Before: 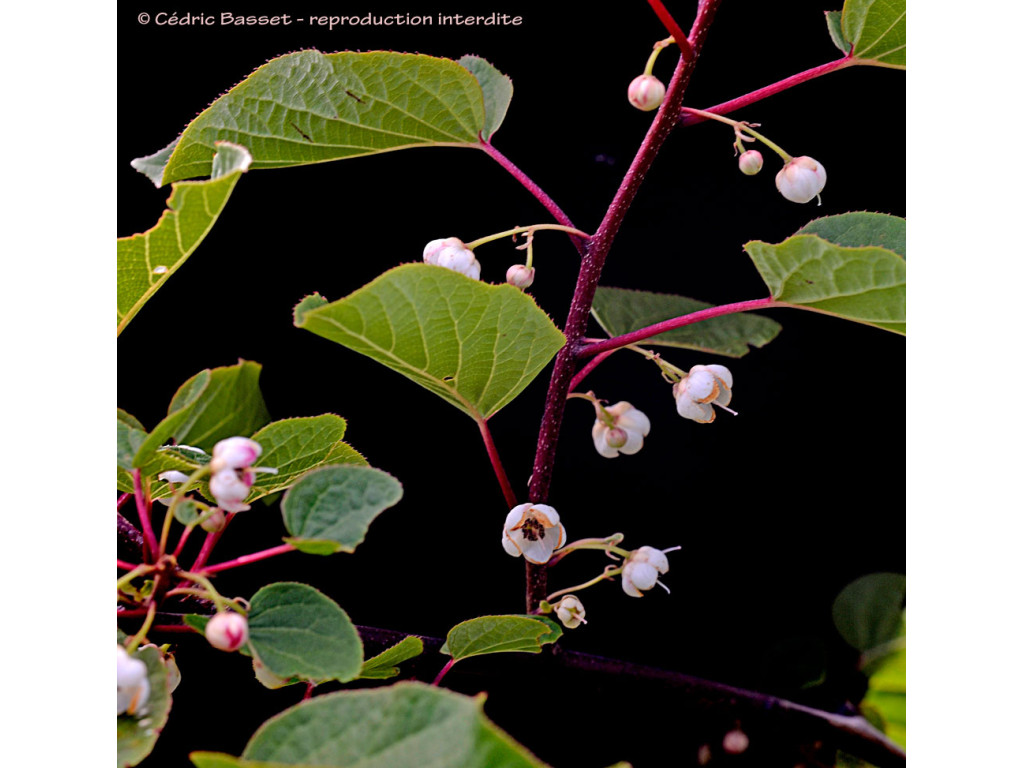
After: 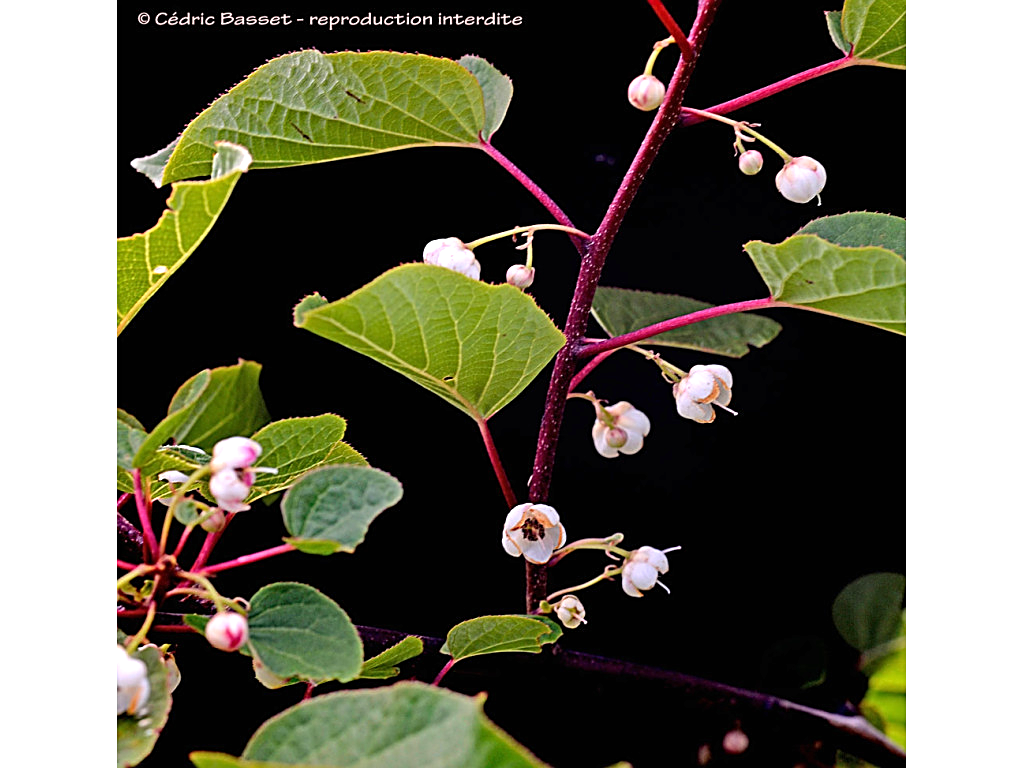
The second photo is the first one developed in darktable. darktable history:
exposure: black level correction 0, exposure 0.5 EV, compensate exposure bias true, compensate highlight preservation false
sharpen: on, module defaults
